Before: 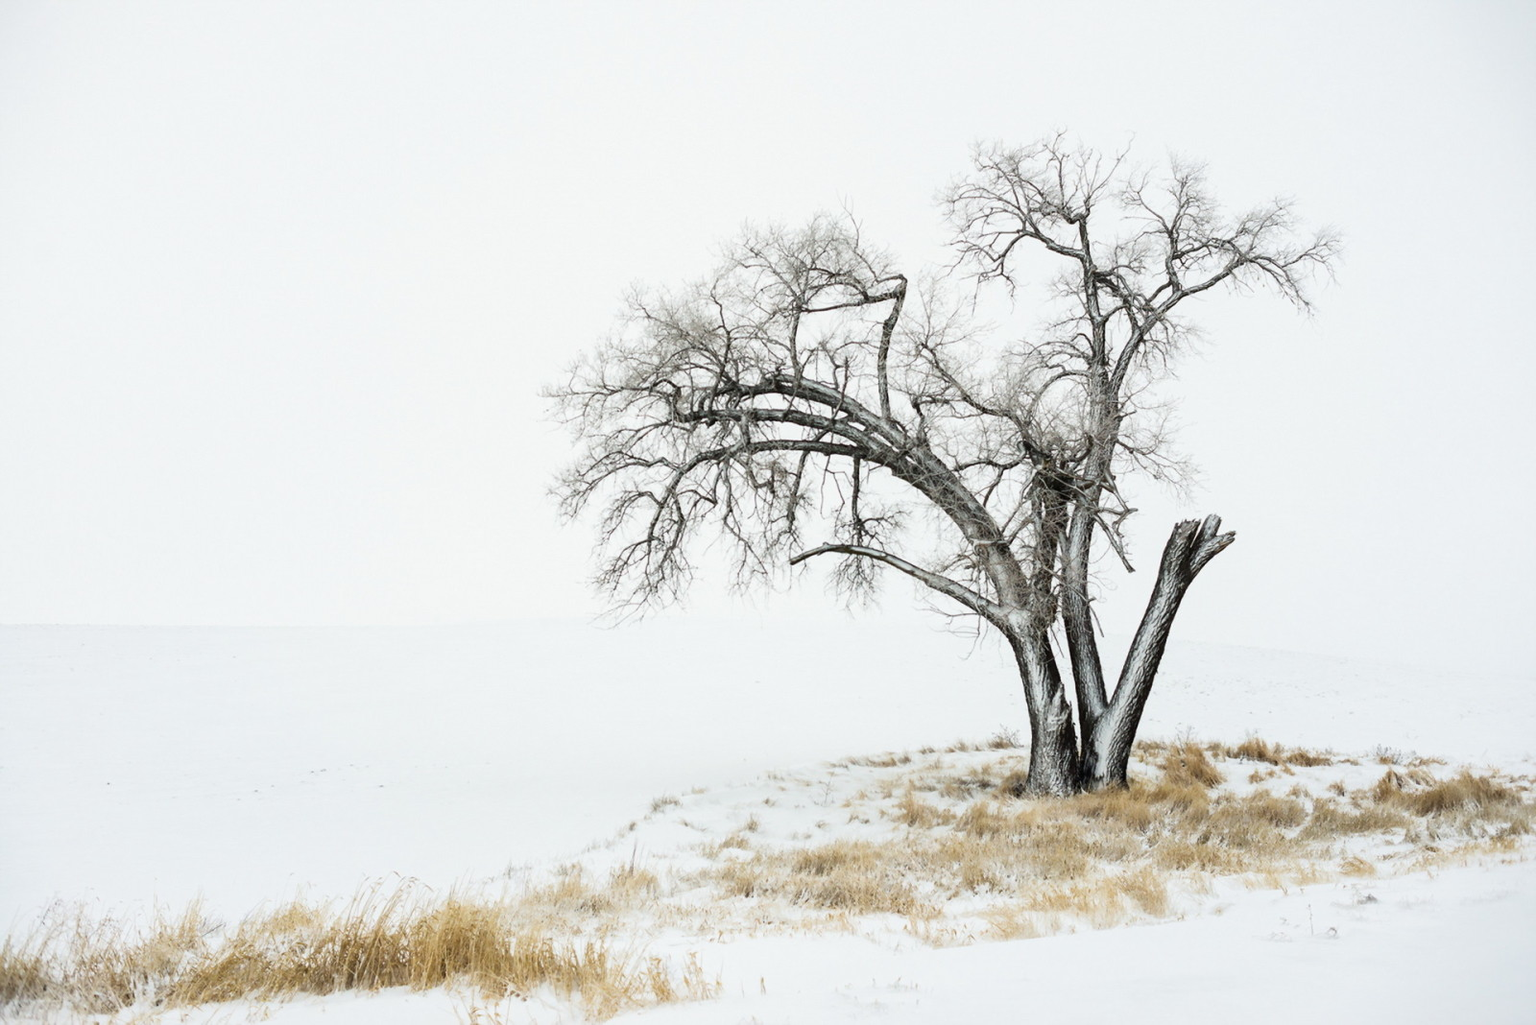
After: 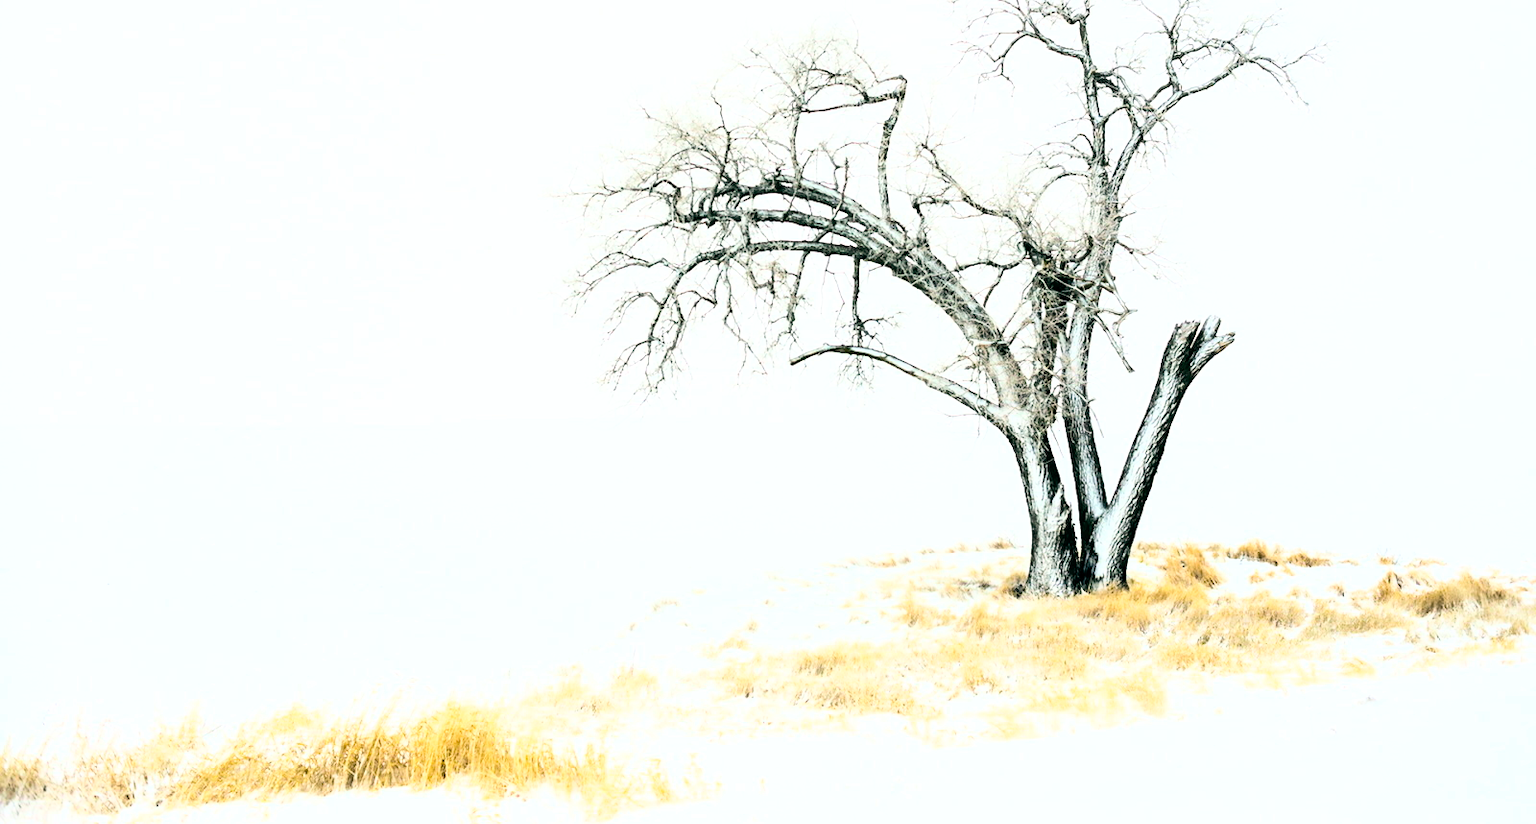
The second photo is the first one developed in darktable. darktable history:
exposure: exposure -0.058 EV, compensate highlight preservation false
base curve: curves: ch0 [(0, 0) (0.007, 0.004) (0.027, 0.03) (0.046, 0.07) (0.207, 0.54) (0.442, 0.872) (0.673, 0.972) (1, 1)]
crop and rotate: top 19.522%
color balance rgb: highlights gain › chroma 0.144%, highlights gain › hue 332.27°, global offset › luminance -0.321%, global offset › chroma 0.118%, global offset › hue 167.56°, perceptual saturation grading › global saturation 19.478%, perceptual brilliance grading › global brilliance 9.176%, global vibrance 20%
